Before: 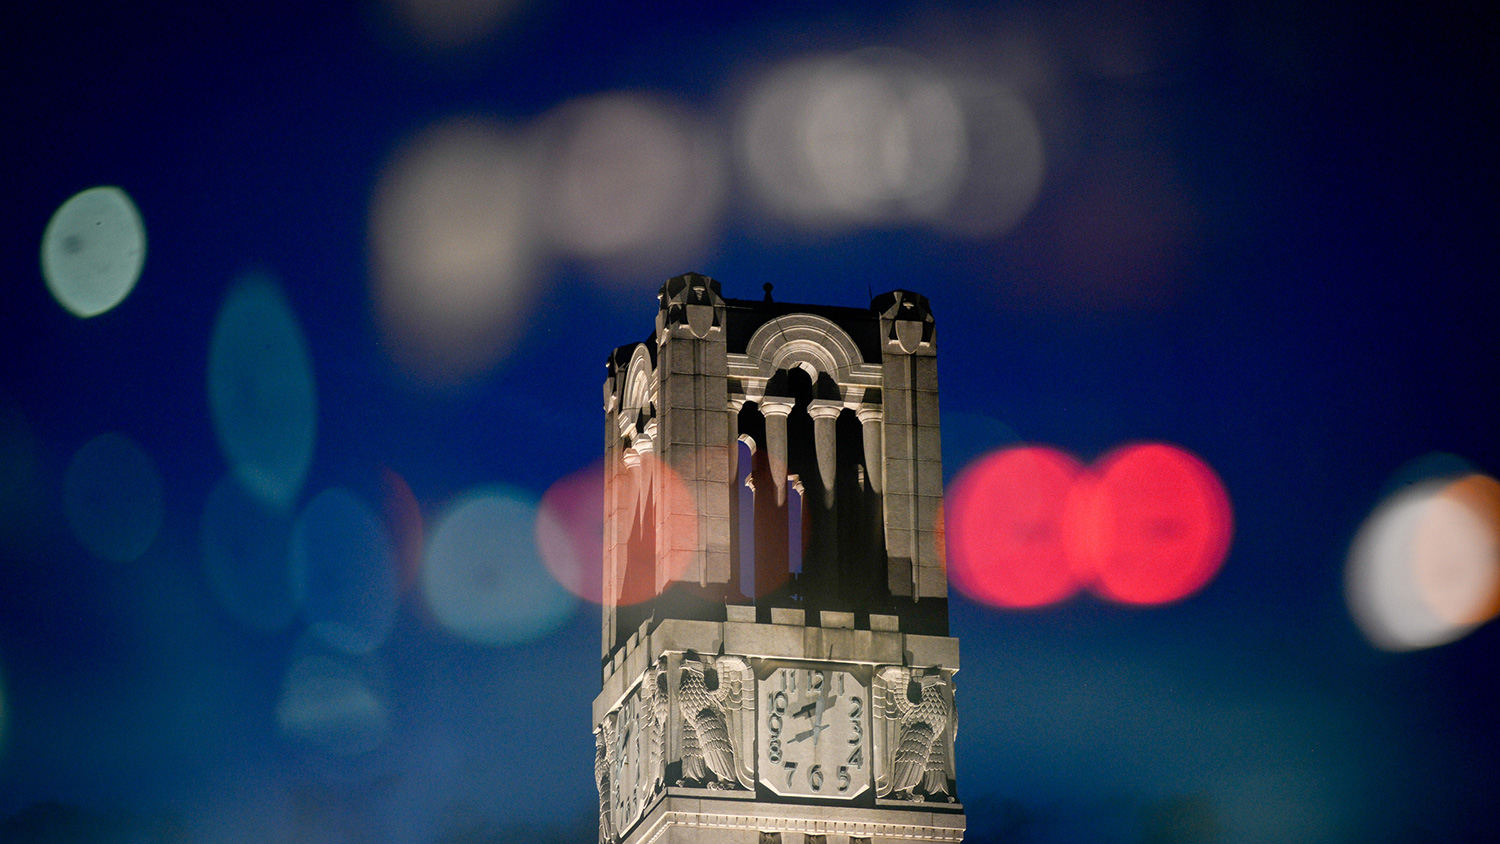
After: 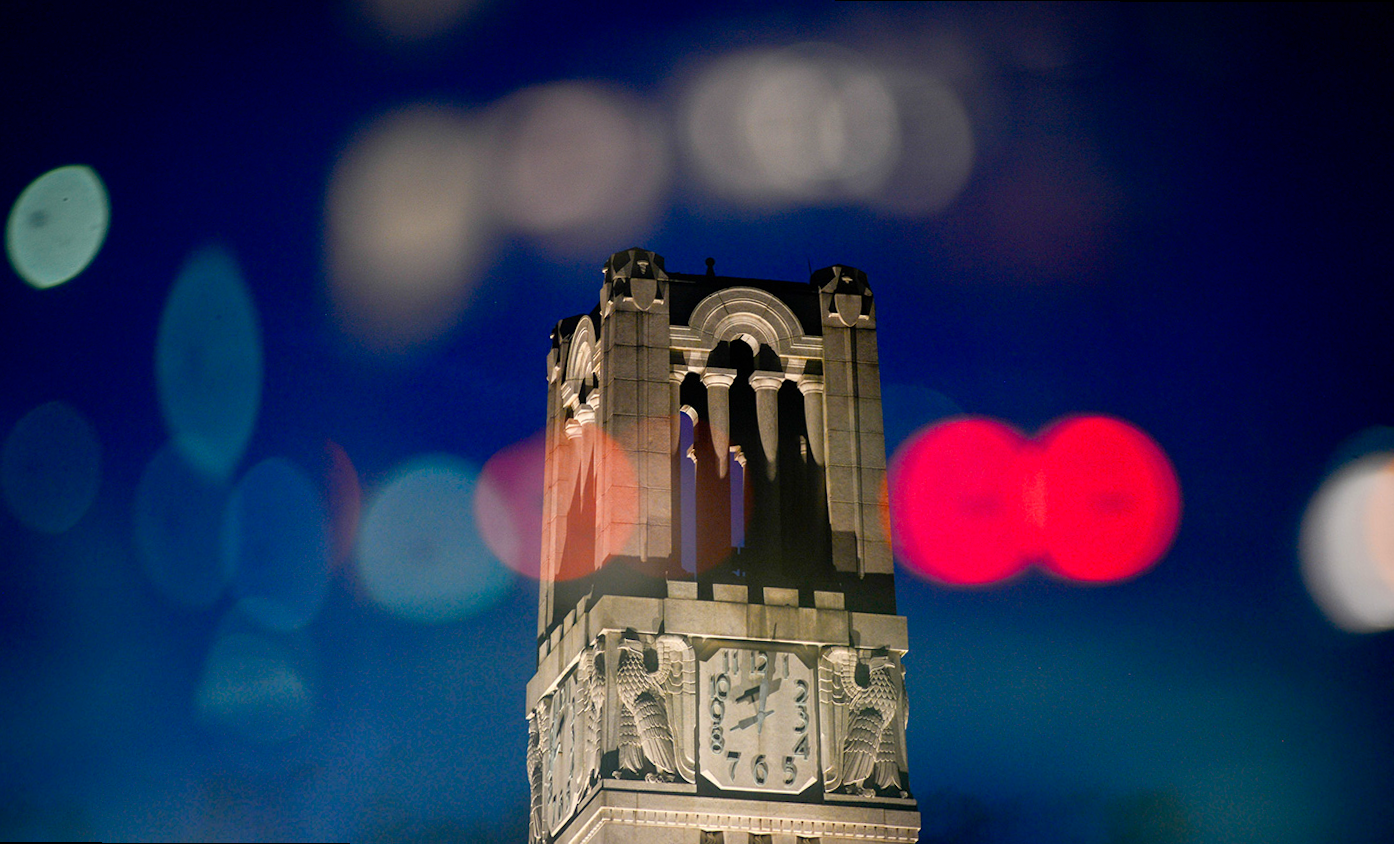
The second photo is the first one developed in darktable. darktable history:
color balance rgb: perceptual saturation grading › global saturation 20%, global vibrance 20%
rotate and perspective: rotation 0.215°, lens shift (vertical) -0.139, crop left 0.069, crop right 0.939, crop top 0.002, crop bottom 0.996
